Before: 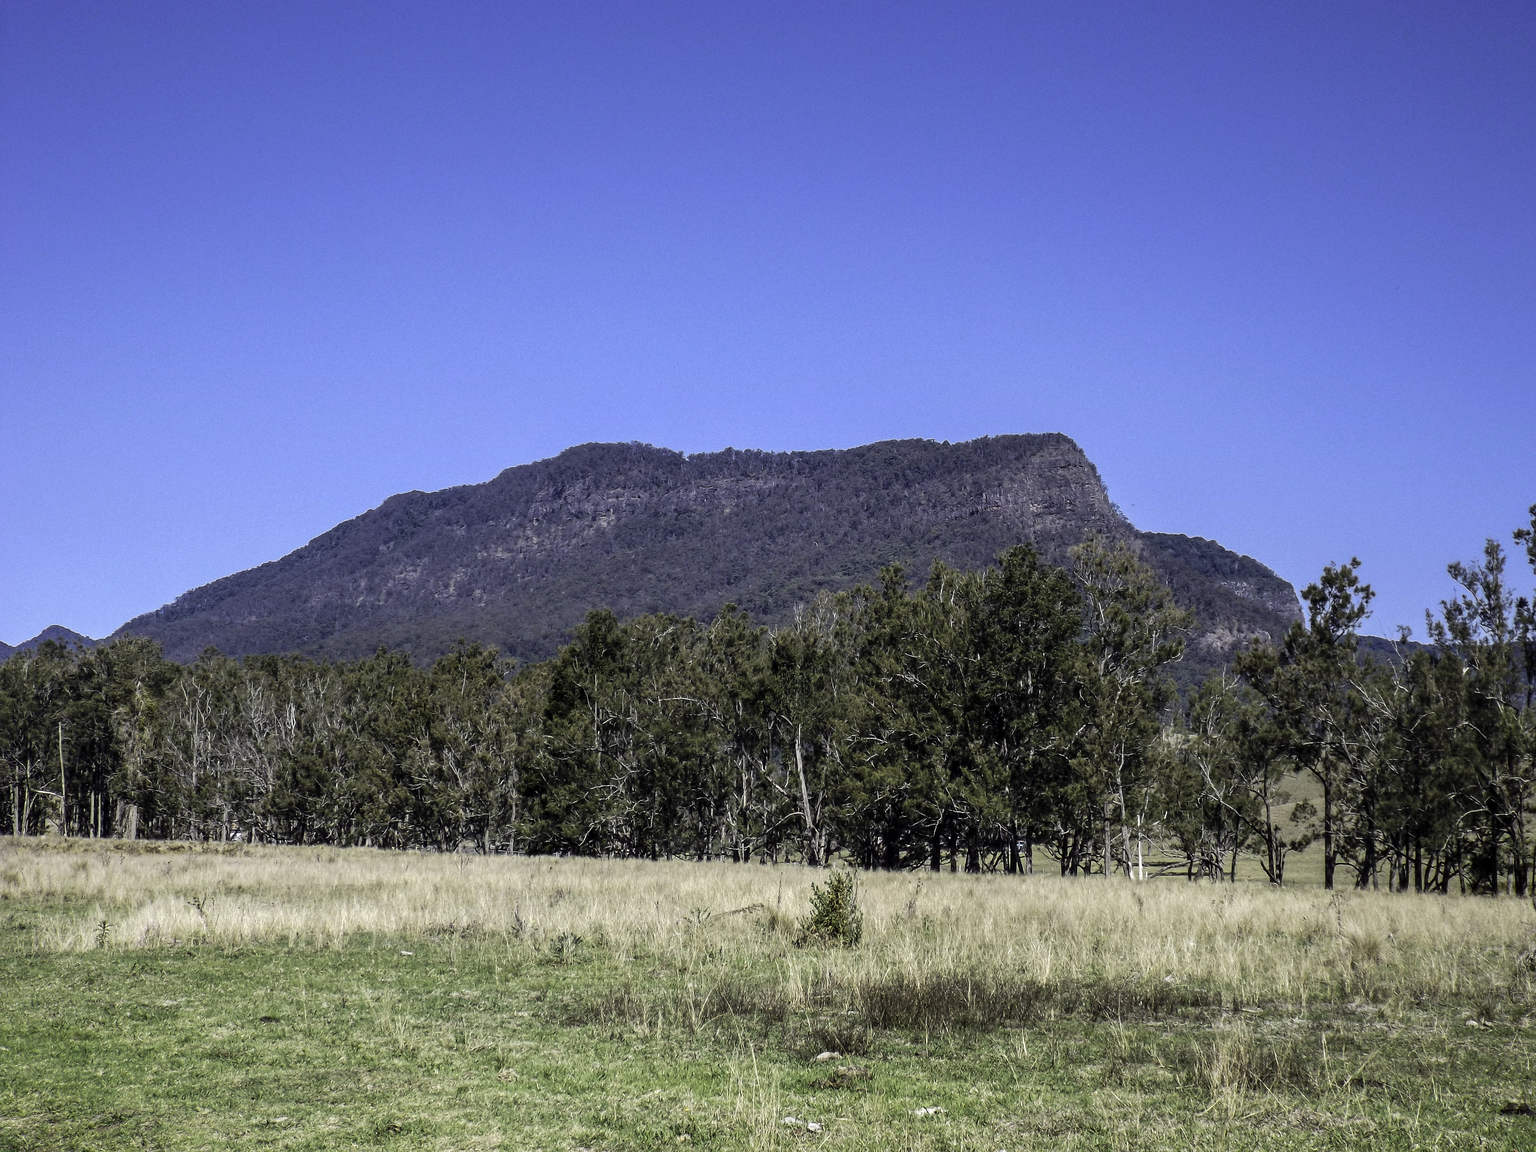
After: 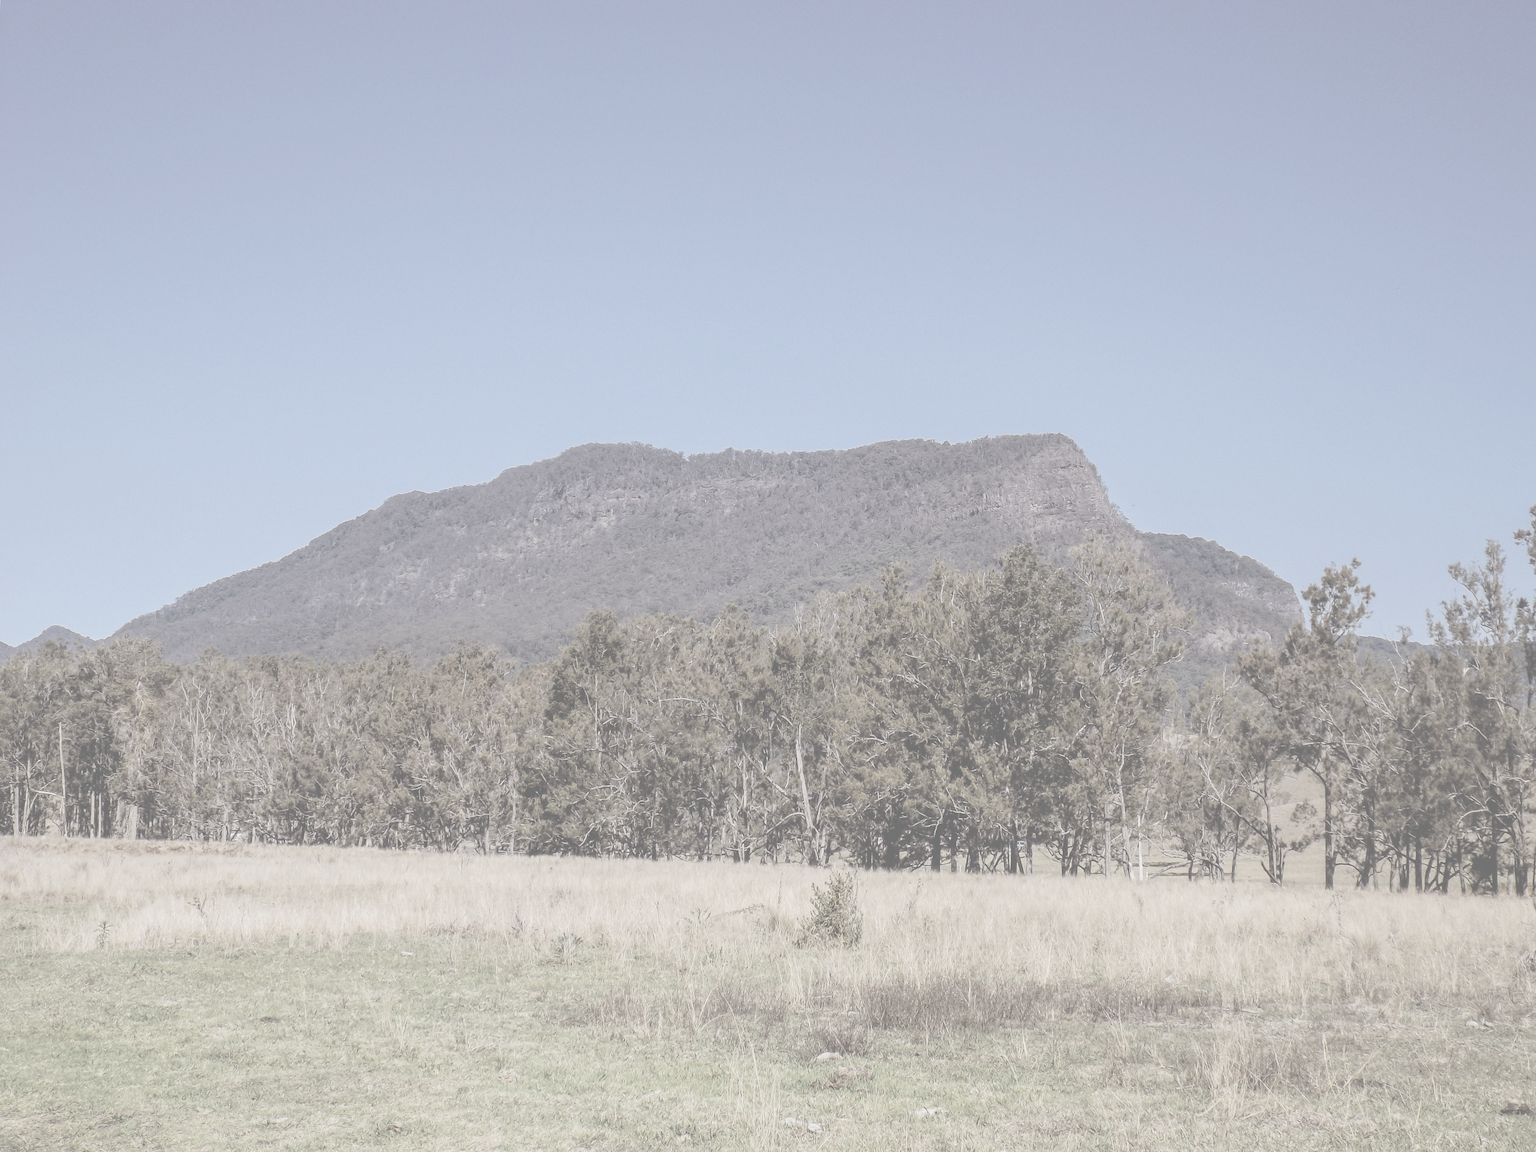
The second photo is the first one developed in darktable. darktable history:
contrast brightness saturation: contrast -0.32, brightness 0.75, saturation -0.78
rgb levels: mode RGB, independent channels, levels [[0, 0.5, 1], [0, 0.521, 1], [0, 0.536, 1]]
